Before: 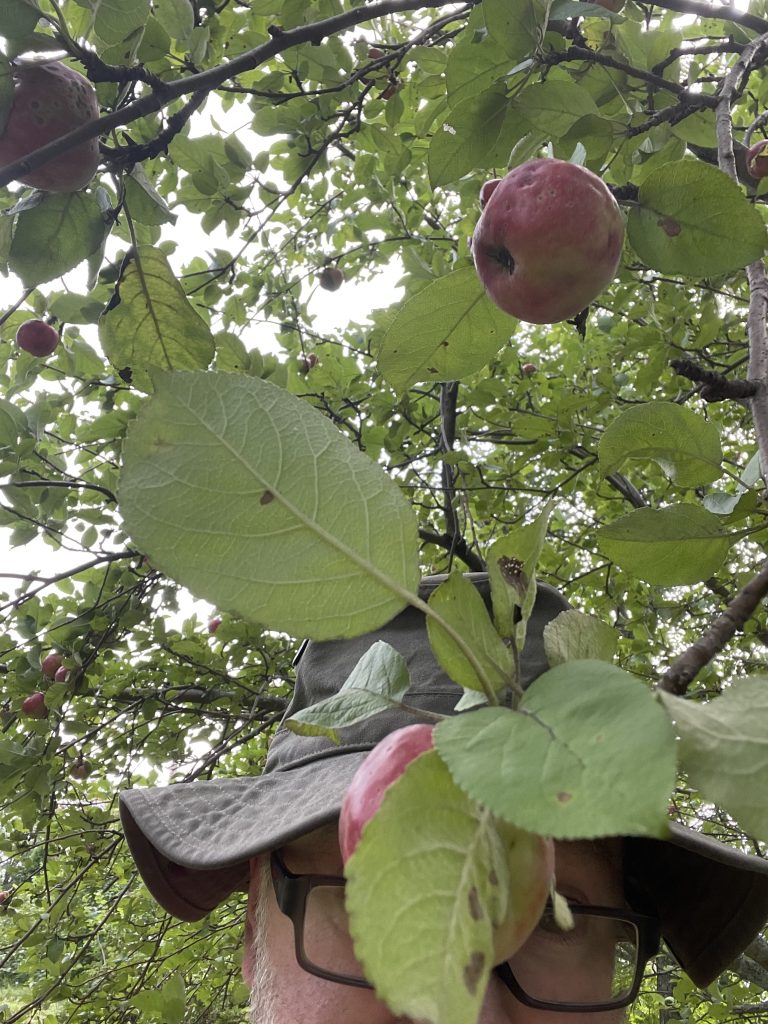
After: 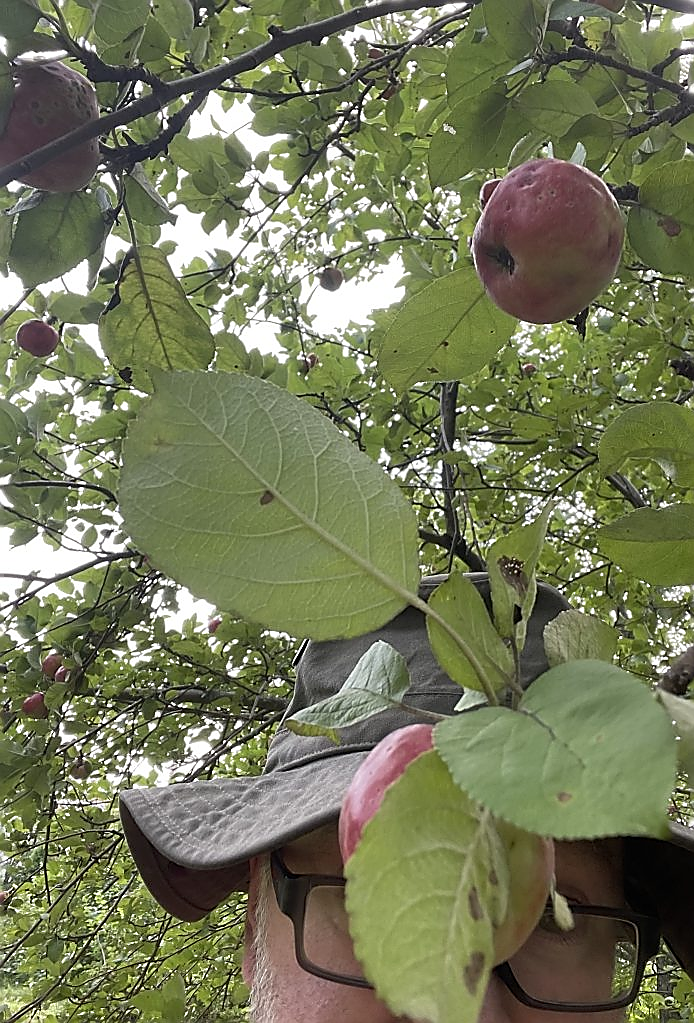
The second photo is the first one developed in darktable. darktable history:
crop: right 9.509%, bottom 0.031%
sharpen: radius 1.4, amount 1.25, threshold 0.7
